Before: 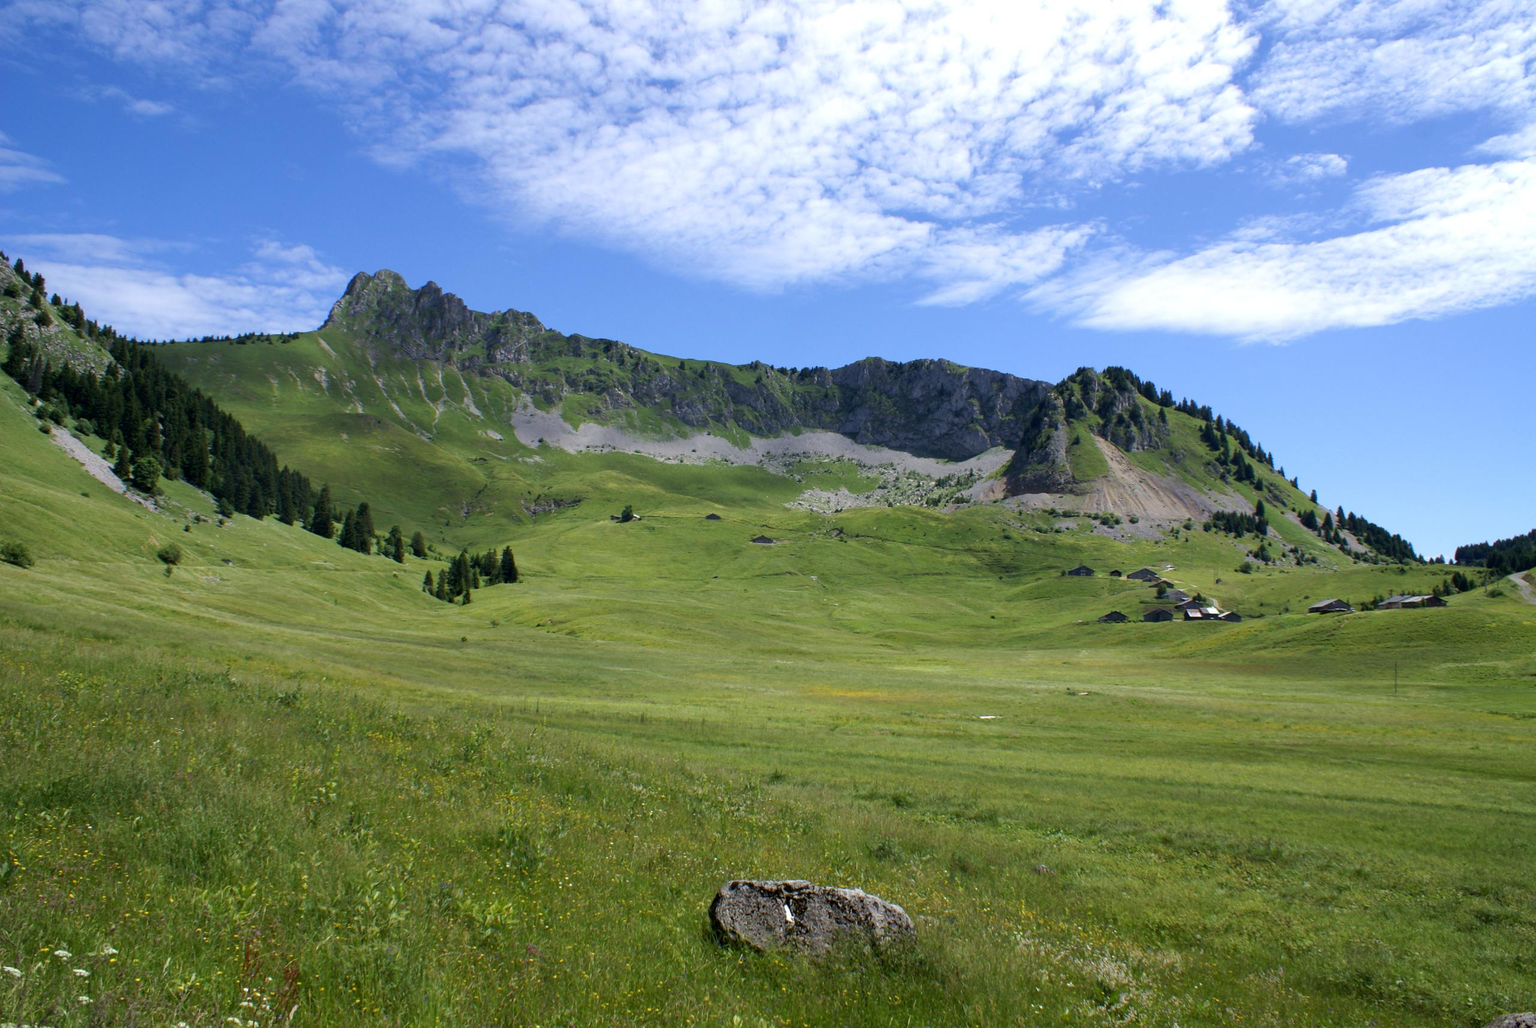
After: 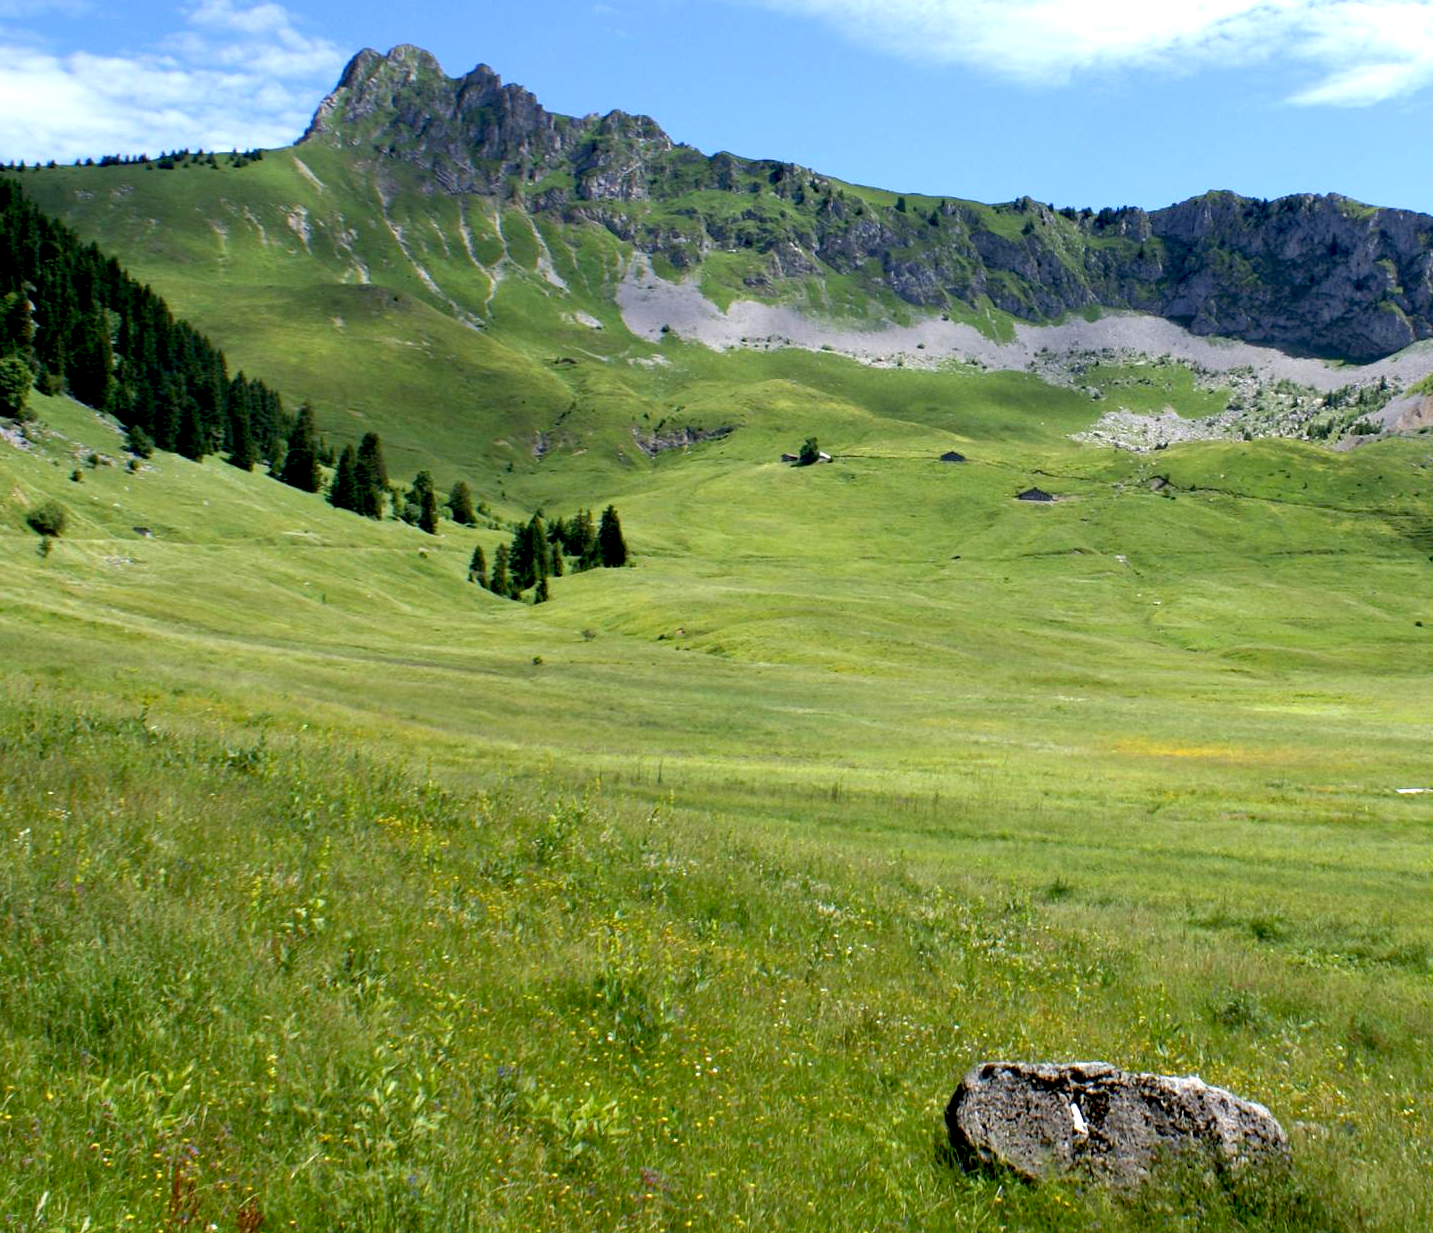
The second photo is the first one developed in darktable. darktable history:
crop: left 9.255%, top 23.667%, right 34.748%, bottom 4.349%
exposure: black level correction 0.012, exposure 0.703 EV, compensate highlight preservation false
